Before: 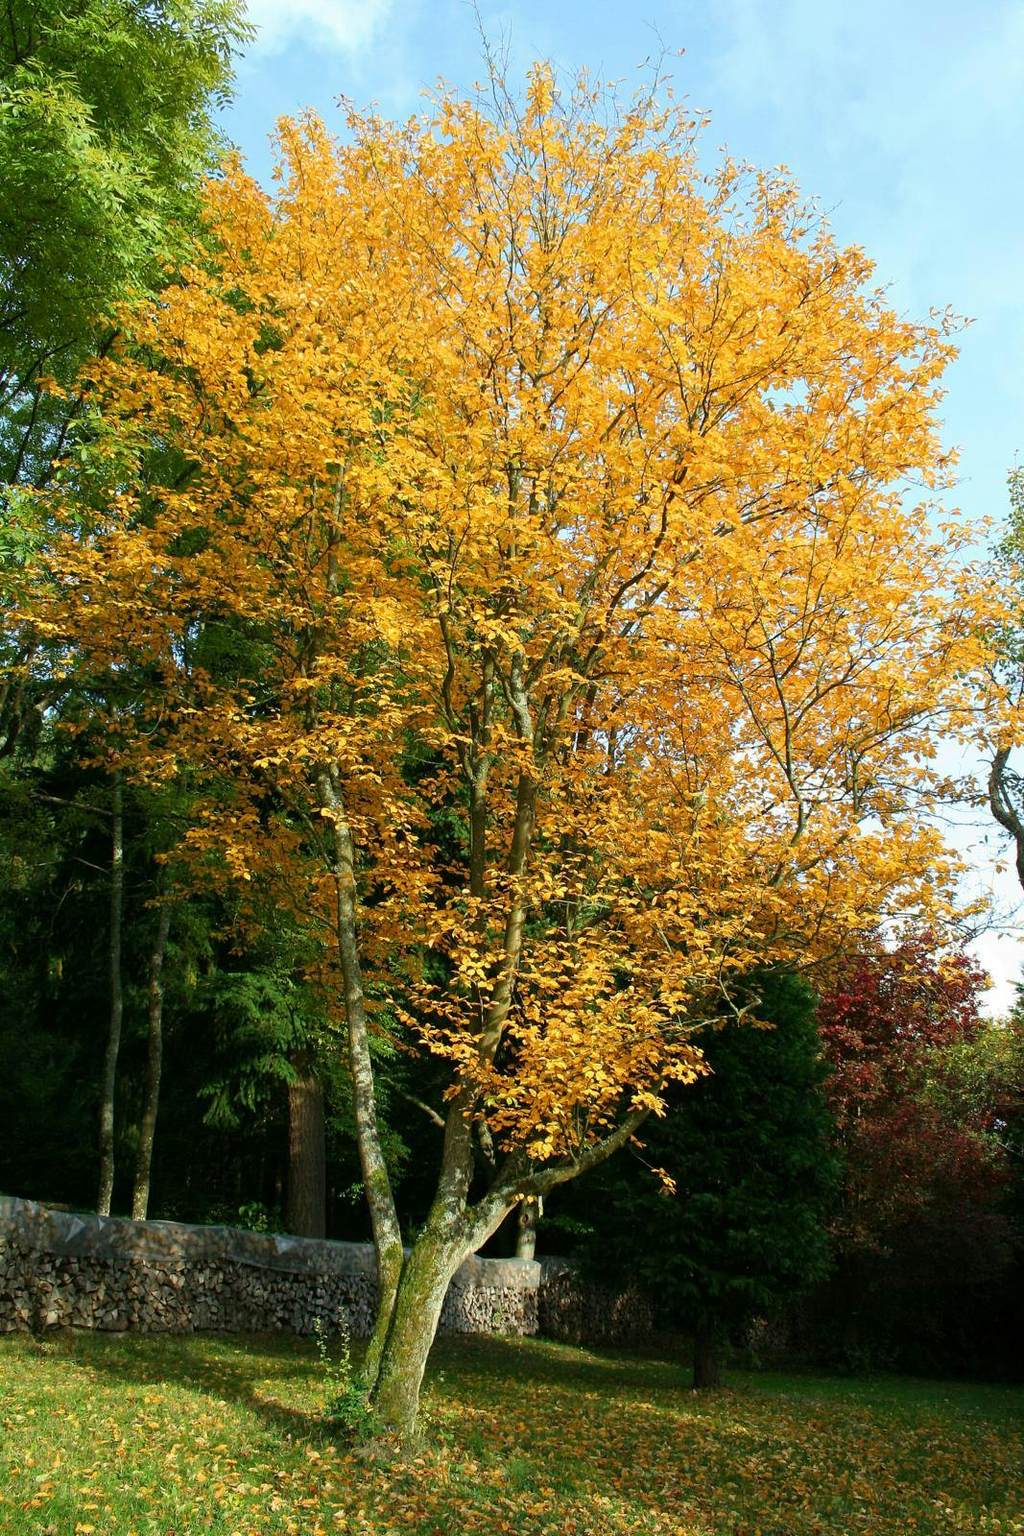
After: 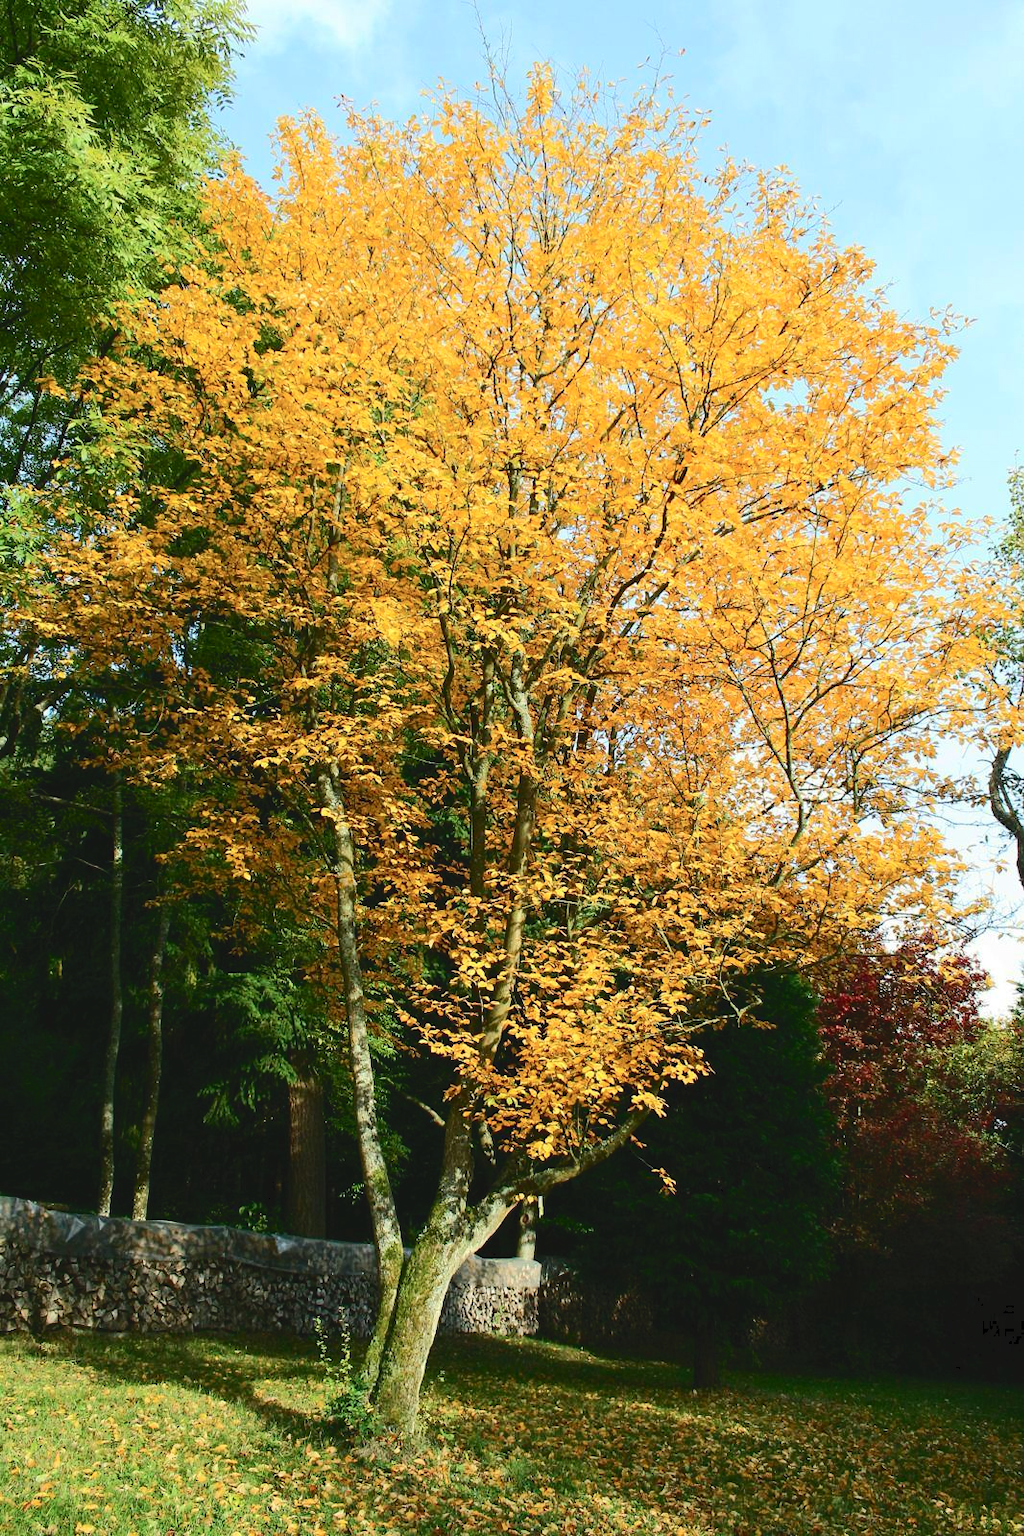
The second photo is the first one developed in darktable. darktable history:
tone curve: curves: ch0 [(0, 0) (0.003, 0.062) (0.011, 0.07) (0.025, 0.083) (0.044, 0.094) (0.069, 0.105) (0.1, 0.117) (0.136, 0.136) (0.177, 0.164) (0.224, 0.201) (0.277, 0.256) (0.335, 0.335) (0.399, 0.424) (0.468, 0.529) (0.543, 0.641) (0.623, 0.725) (0.709, 0.787) (0.801, 0.849) (0.898, 0.917) (1, 1)], color space Lab, independent channels, preserve colors none
